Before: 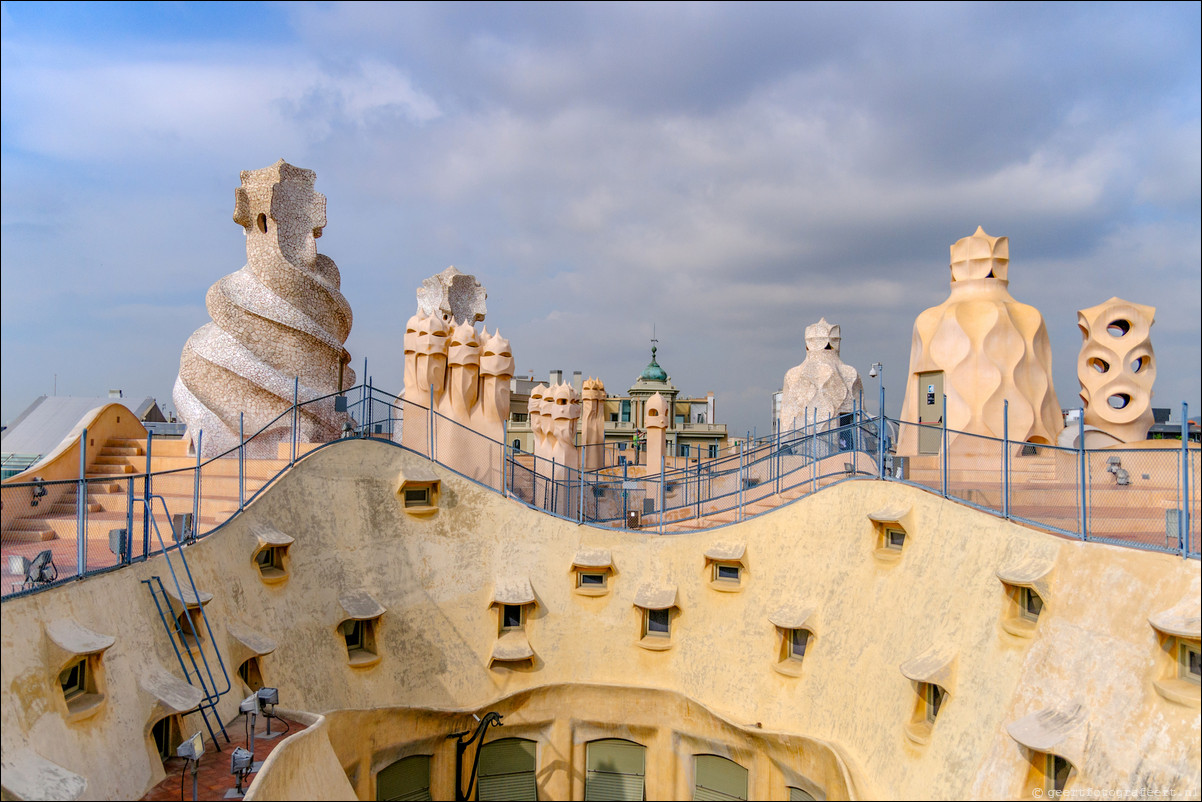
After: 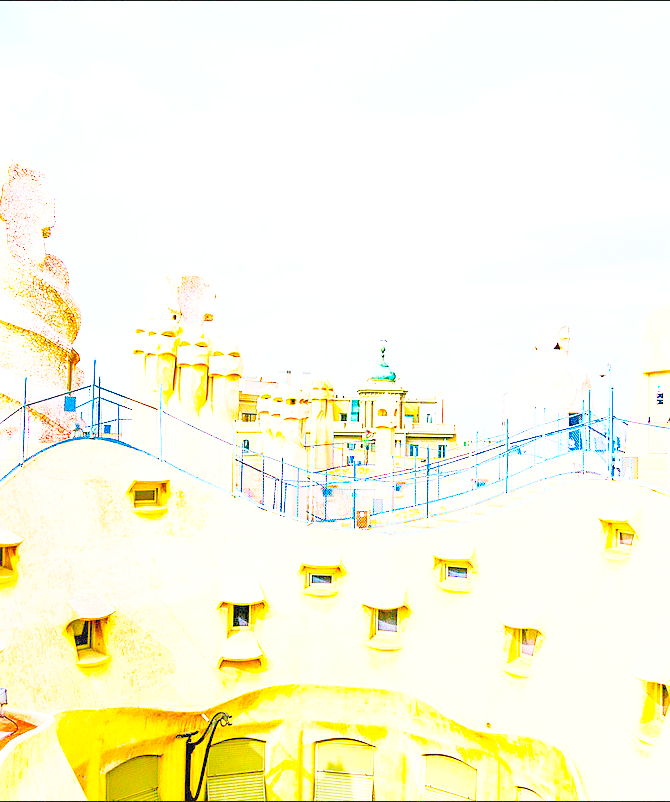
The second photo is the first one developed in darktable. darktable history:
exposure: black level correction 0, exposure 1.001 EV, compensate exposure bias true, compensate highlight preservation false
crop and rotate: left 22.622%, right 21.557%
sharpen: radius 1.04
base curve: curves: ch0 [(0, 0) (0.018, 0.026) (0.143, 0.37) (0.33, 0.731) (0.458, 0.853) (0.735, 0.965) (0.905, 0.986) (1, 1)], preserve colors none
tone equalizer: -7 EV 0.145 EV, -6 EV 0.61 EV, -5 EV 1.14 EV, -4 EV 1.36 EV, -3 EV 1.16 EV, -2 EV 0.6 EV, -1 EV 0.155 EV
color balance rgb: shadows lift › chroma 1.046%, shadows lift › hue 217.01°, linear chroma grading › global chroma 49.617%, perceptual saturation grading › global saturation 20%, perceptual saturation grading › highlights -24.742%, perceptual saturation grading › shadows 24.773%, global vibrance -8.329%, contrast -12.375%, saturation formula JzAzBz (2021)
contrast brightness saturation: contrast 0.097, brightness 0.301, saturation 0.145
